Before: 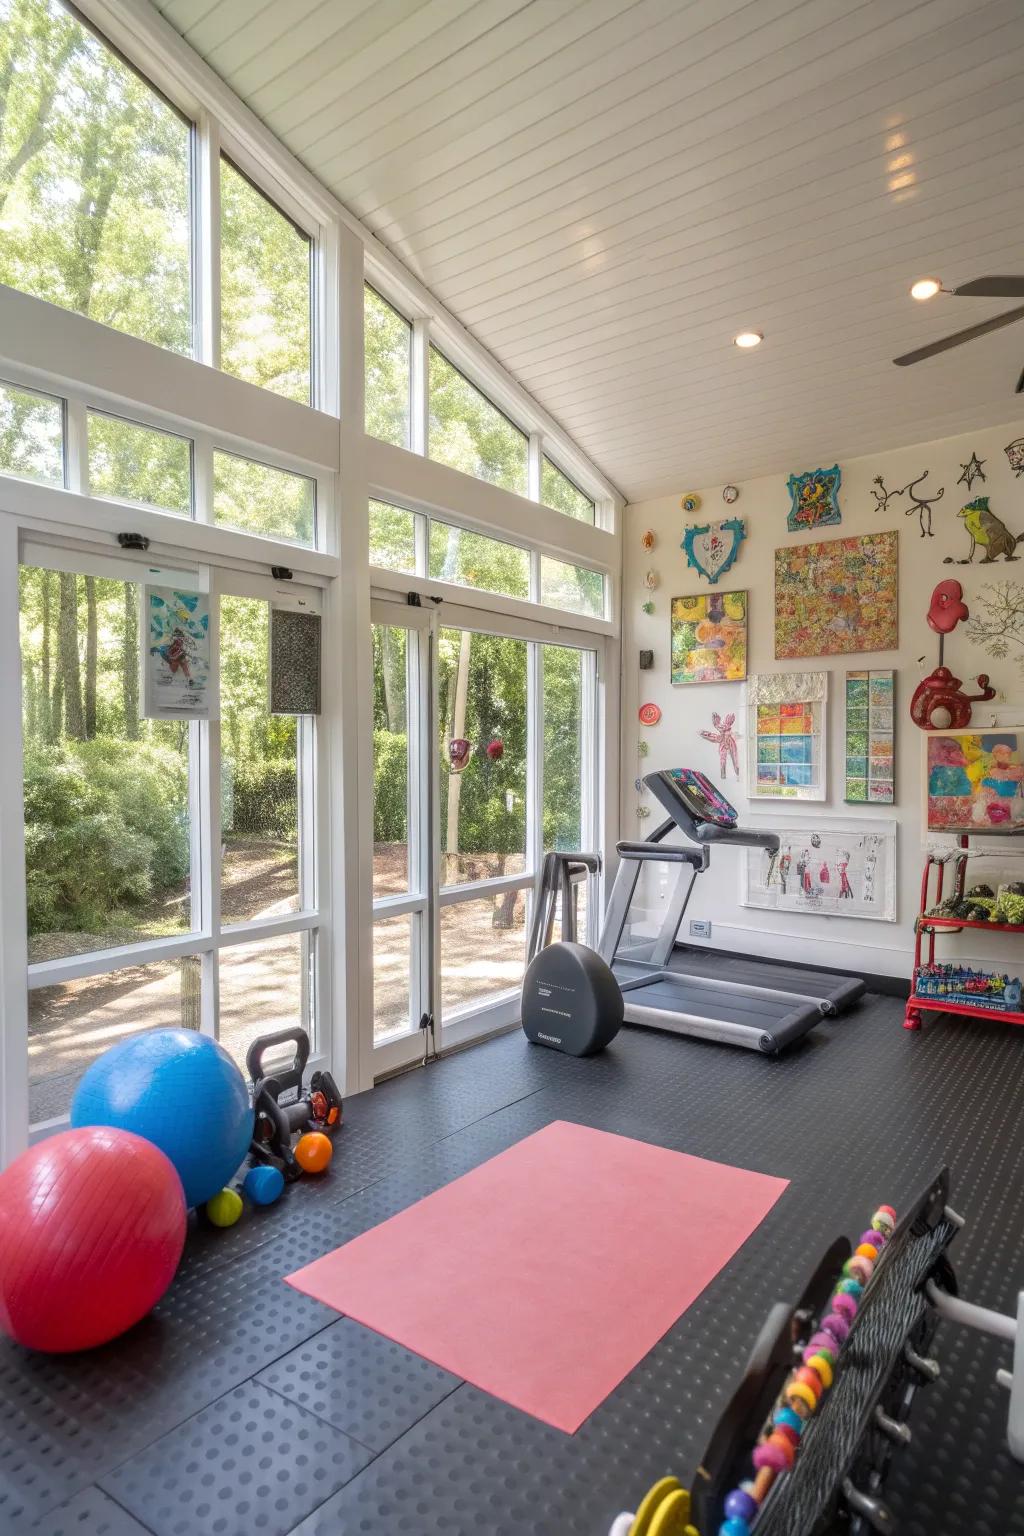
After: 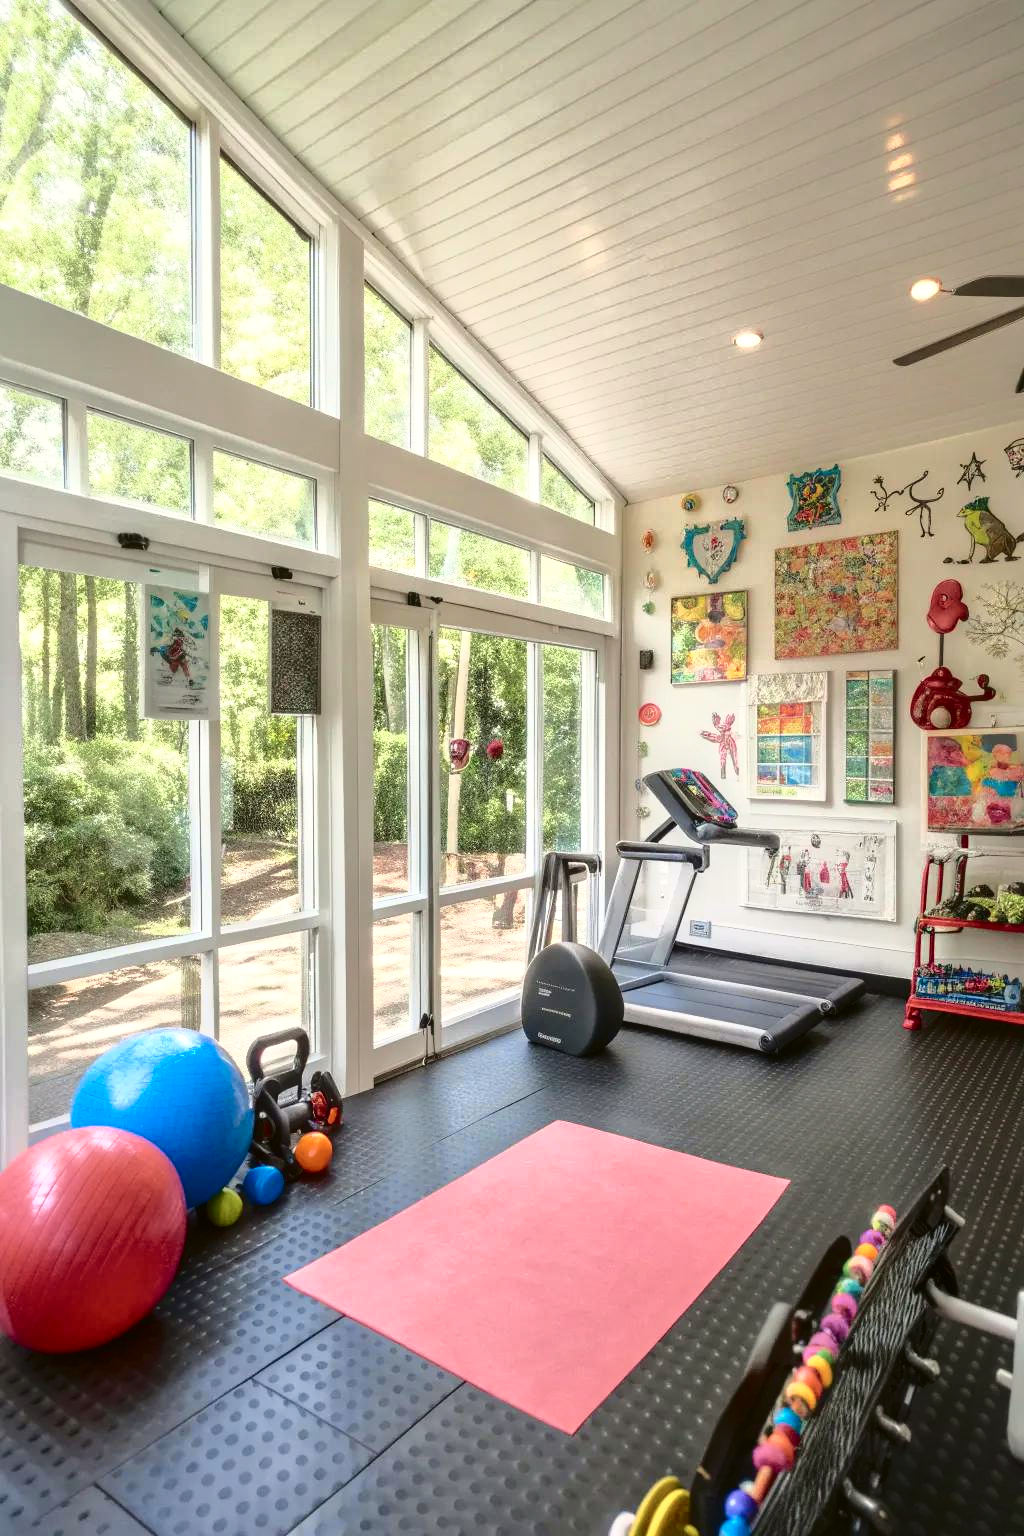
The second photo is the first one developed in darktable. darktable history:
tone curve: curves: ch0 [(0, 0.039) (0.194, 0.159) (0.469, 0.544) (0.693, 0.77) (0.751, 0.871) (1, 1)]; ch1 [(0, 0) (0.508, 0.506) (0.547, 0.563) (0.592, 0.631) (0.715, 0.706) (1, 1)]; ch2 [(0, 0) (0.243, 0.175) (0.362, 0.301) (0.492, 0.515) (0.544, 0.557) (0.595, 0.612) (0.631, 0.641) (1, 1)], color space Lab, independent channels, preserve colors none
local contrast: mode bilateral grid, contrast 20, coarseness 50, detail 128%, midtone range 0.2
